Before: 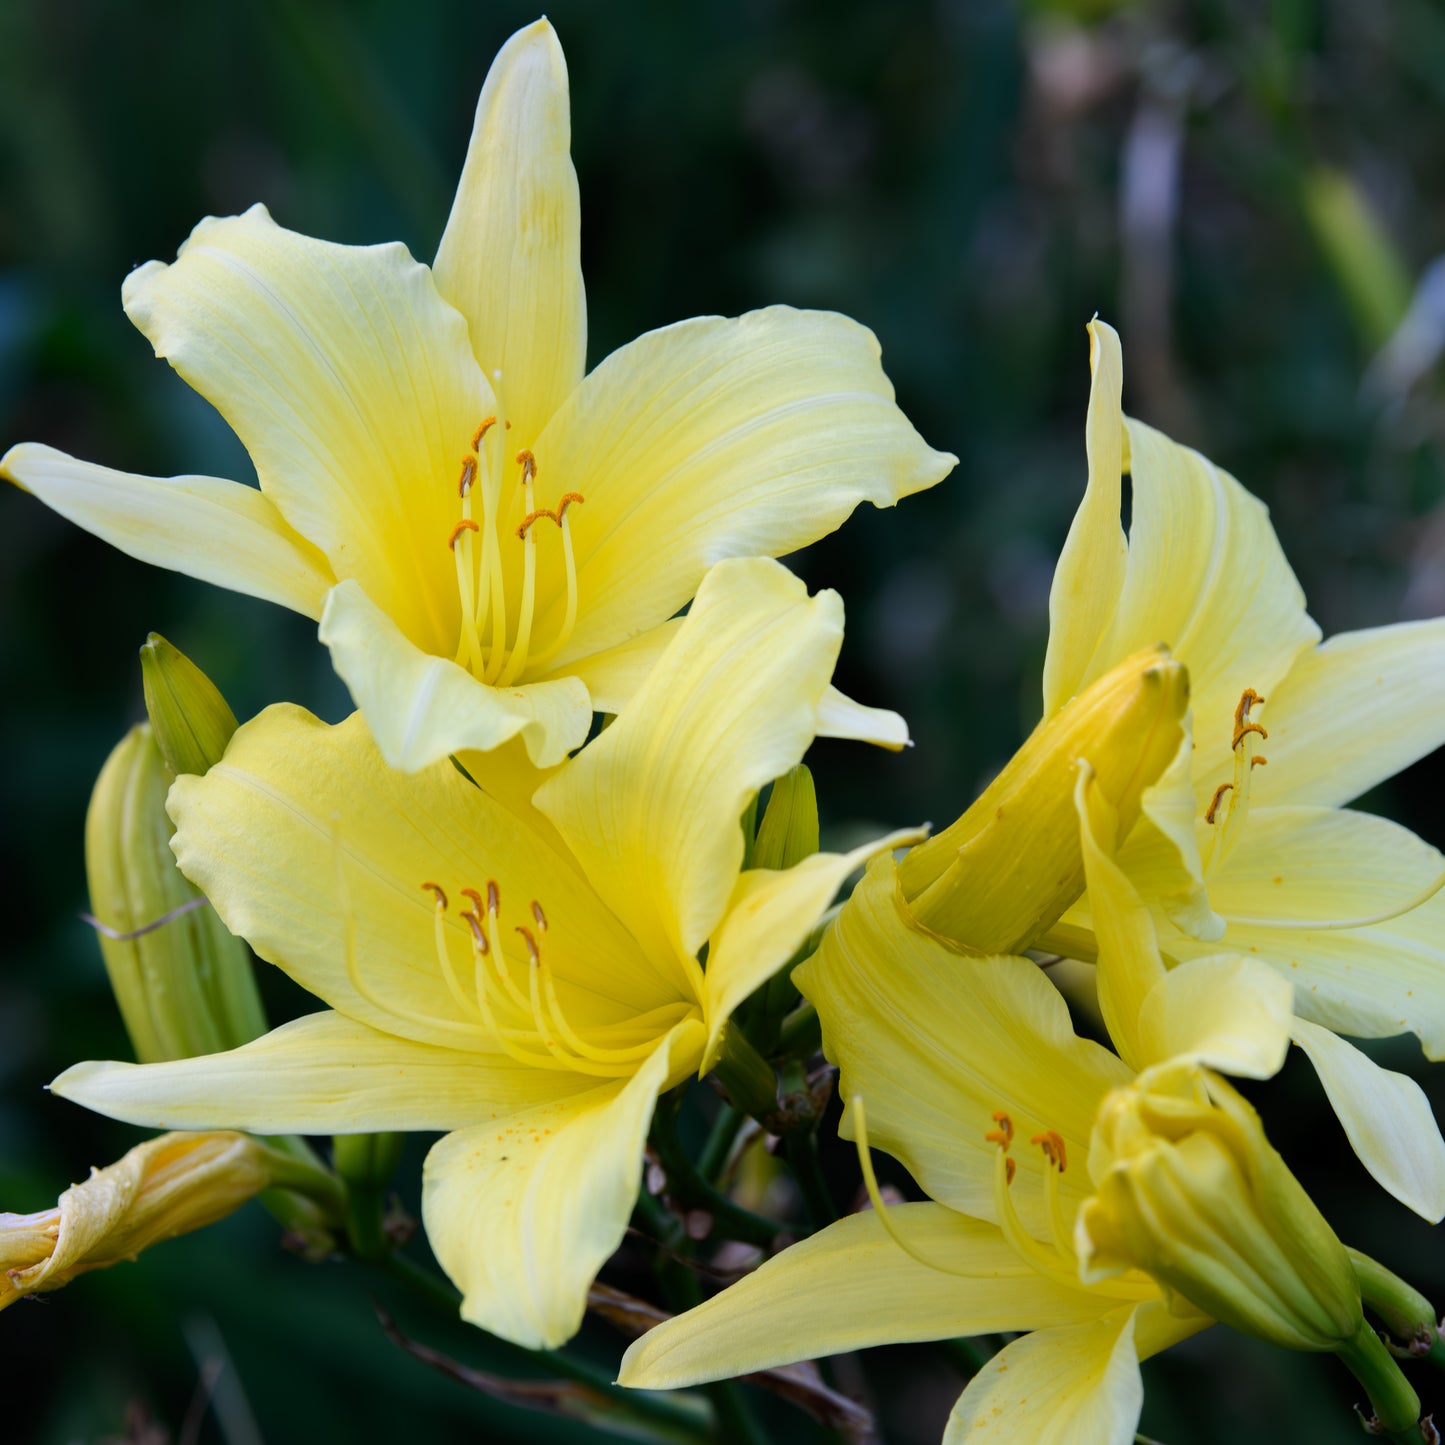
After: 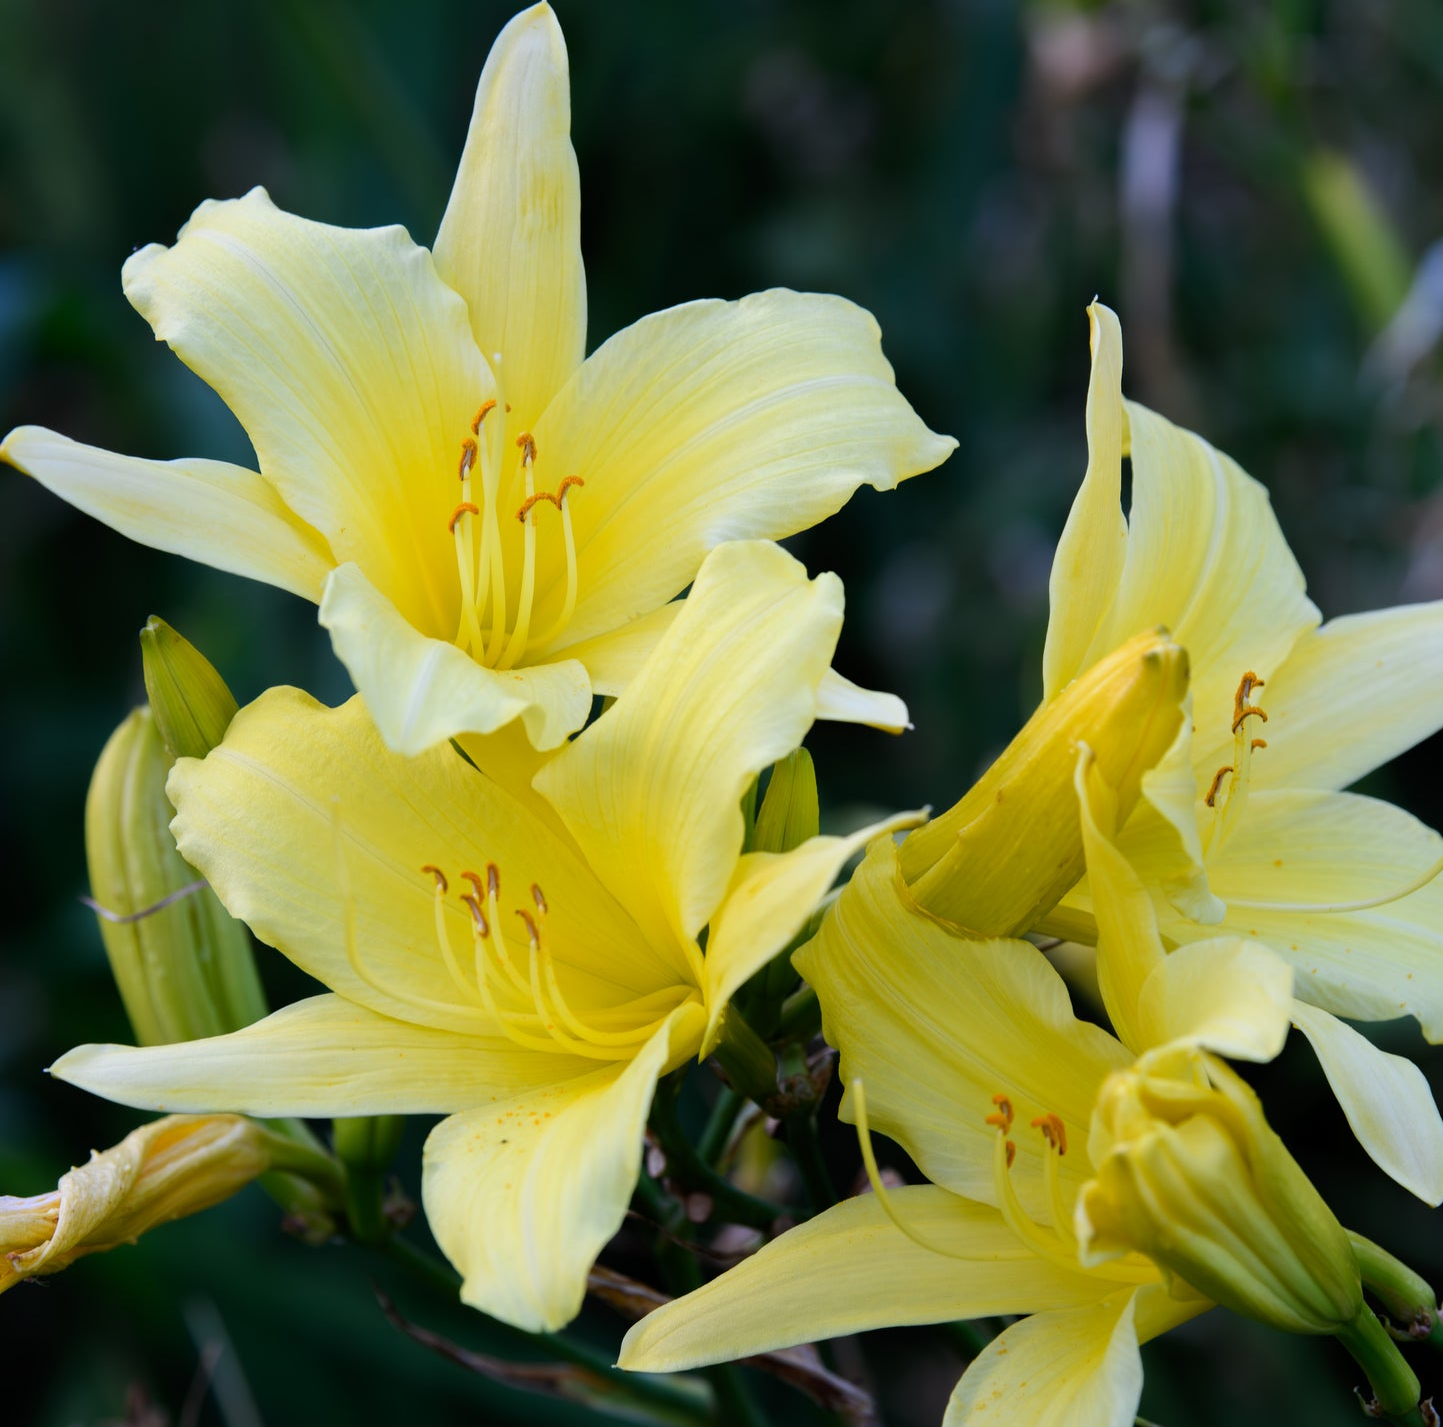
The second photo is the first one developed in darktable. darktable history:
crop: top 1.187%, right 0.1%
